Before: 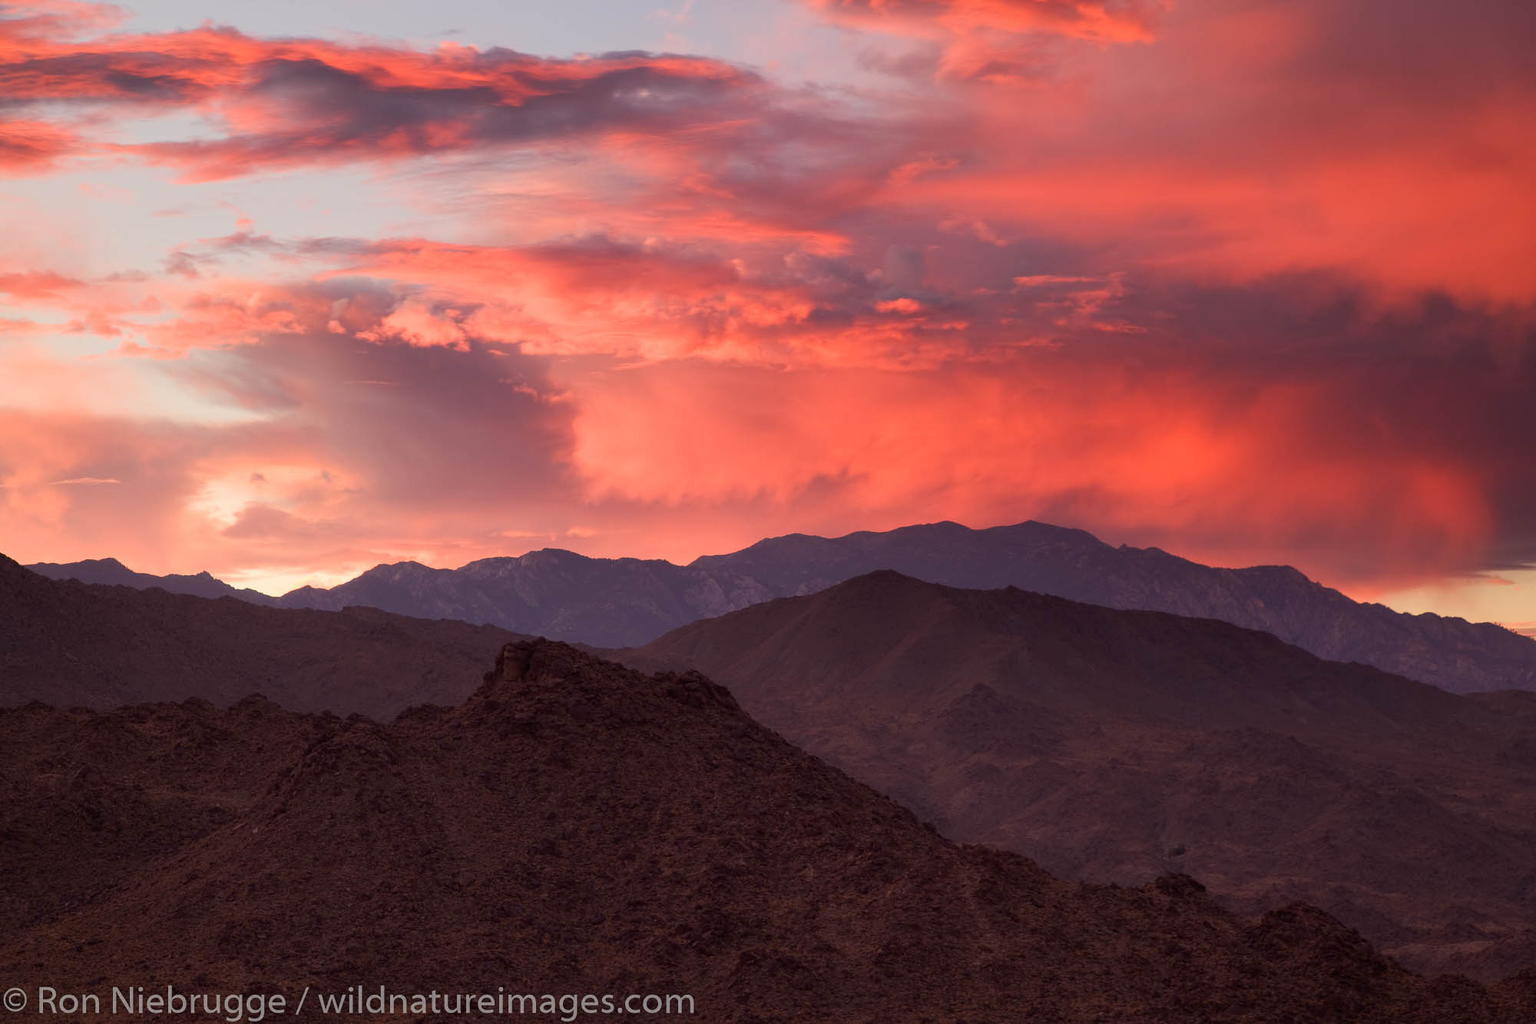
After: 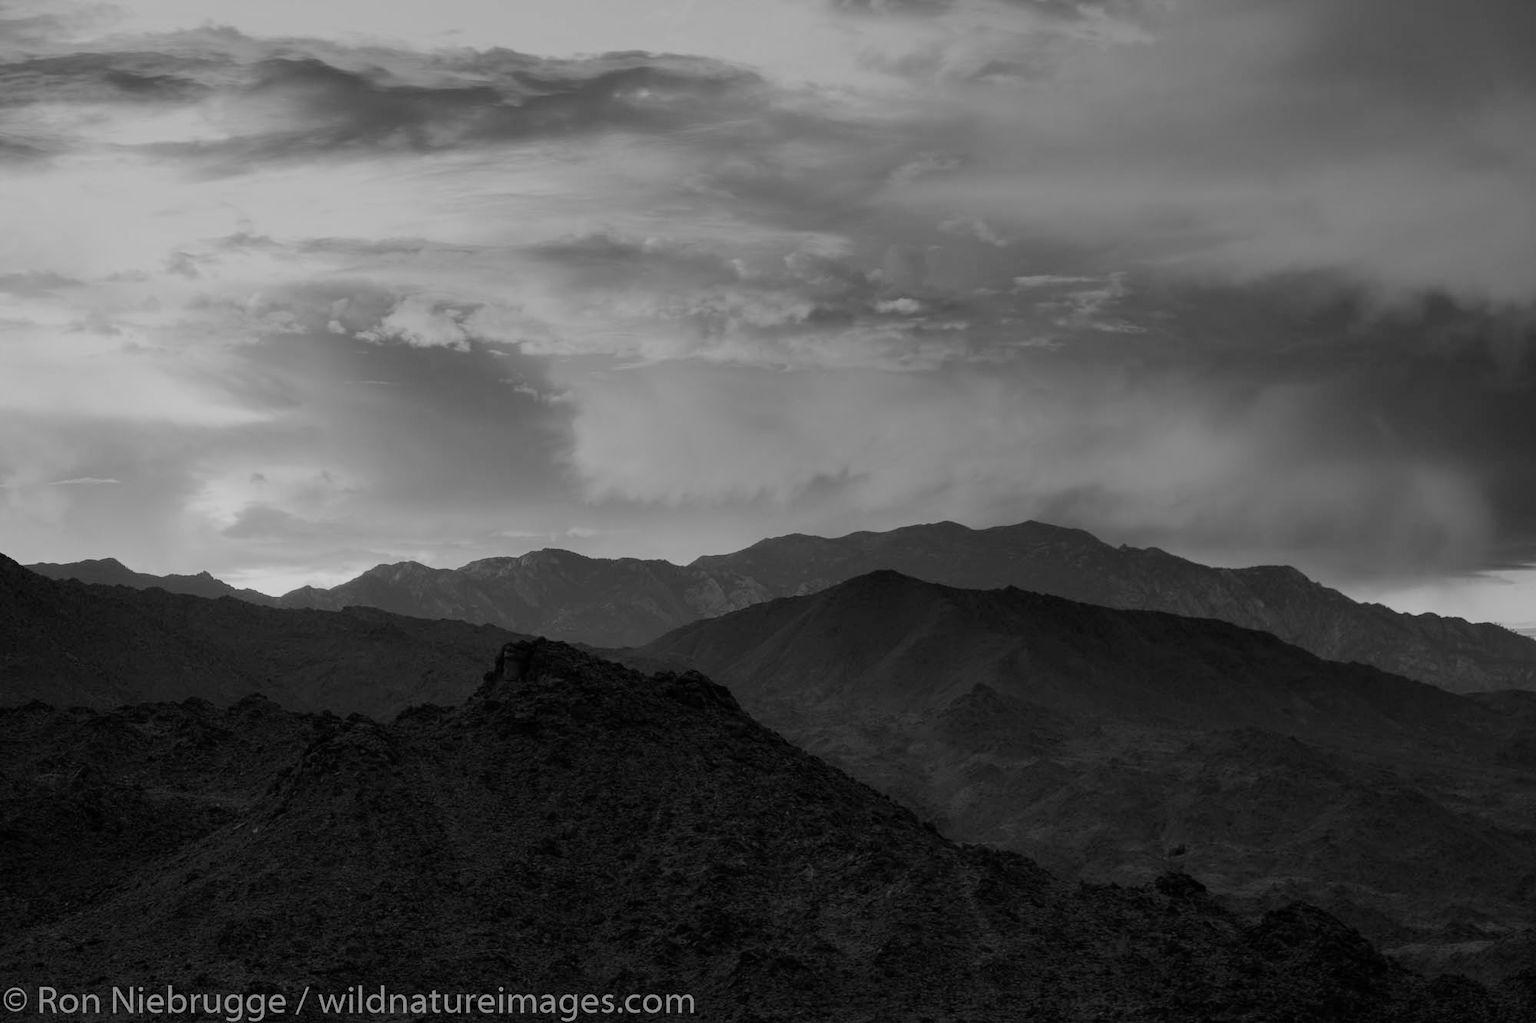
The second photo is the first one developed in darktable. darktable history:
monochrome: on, module defaults
filmic rgb: black relative exposure -7.65 EV, white relative exposure 4.56 EV, hardness 3.61
color correction: saturation 0.99
